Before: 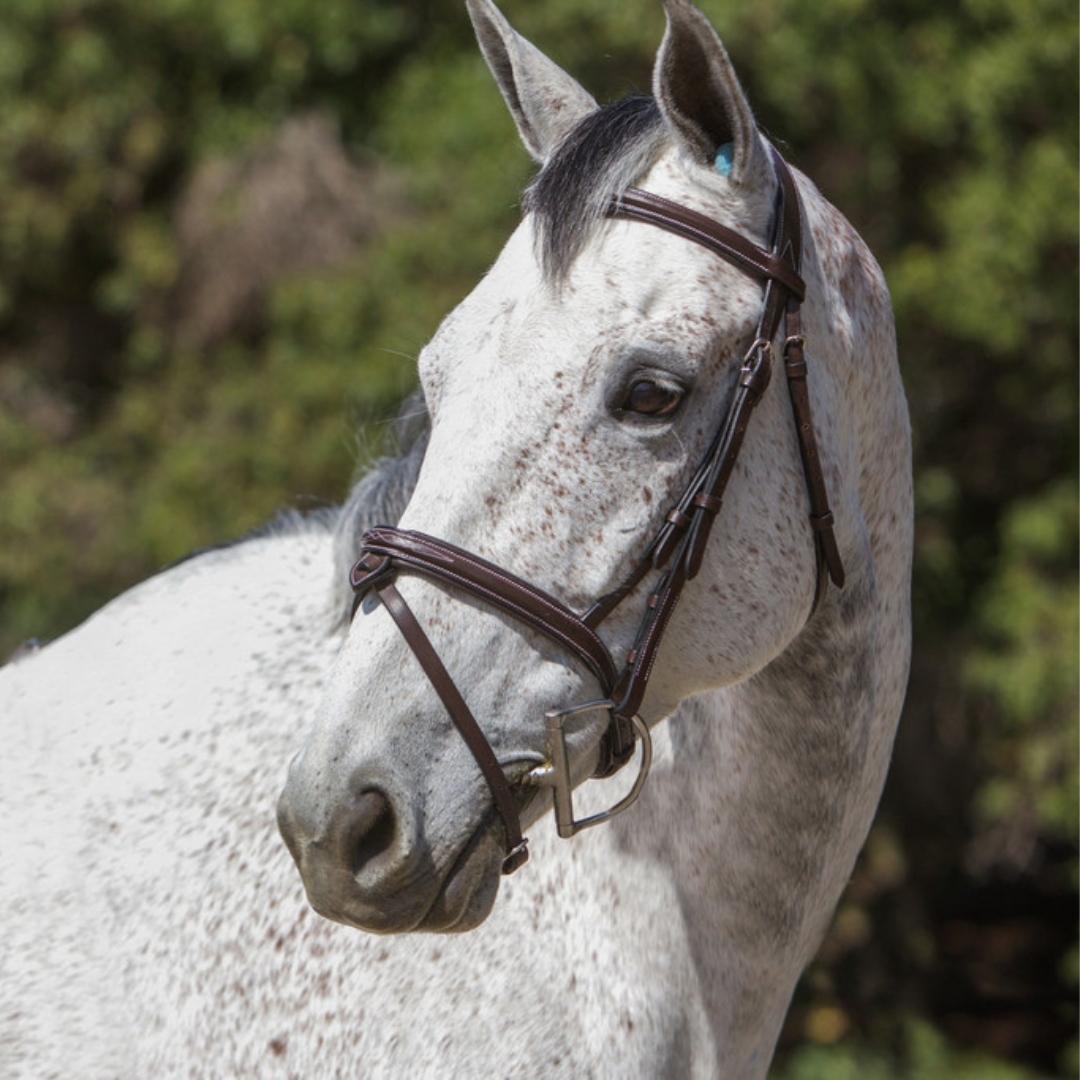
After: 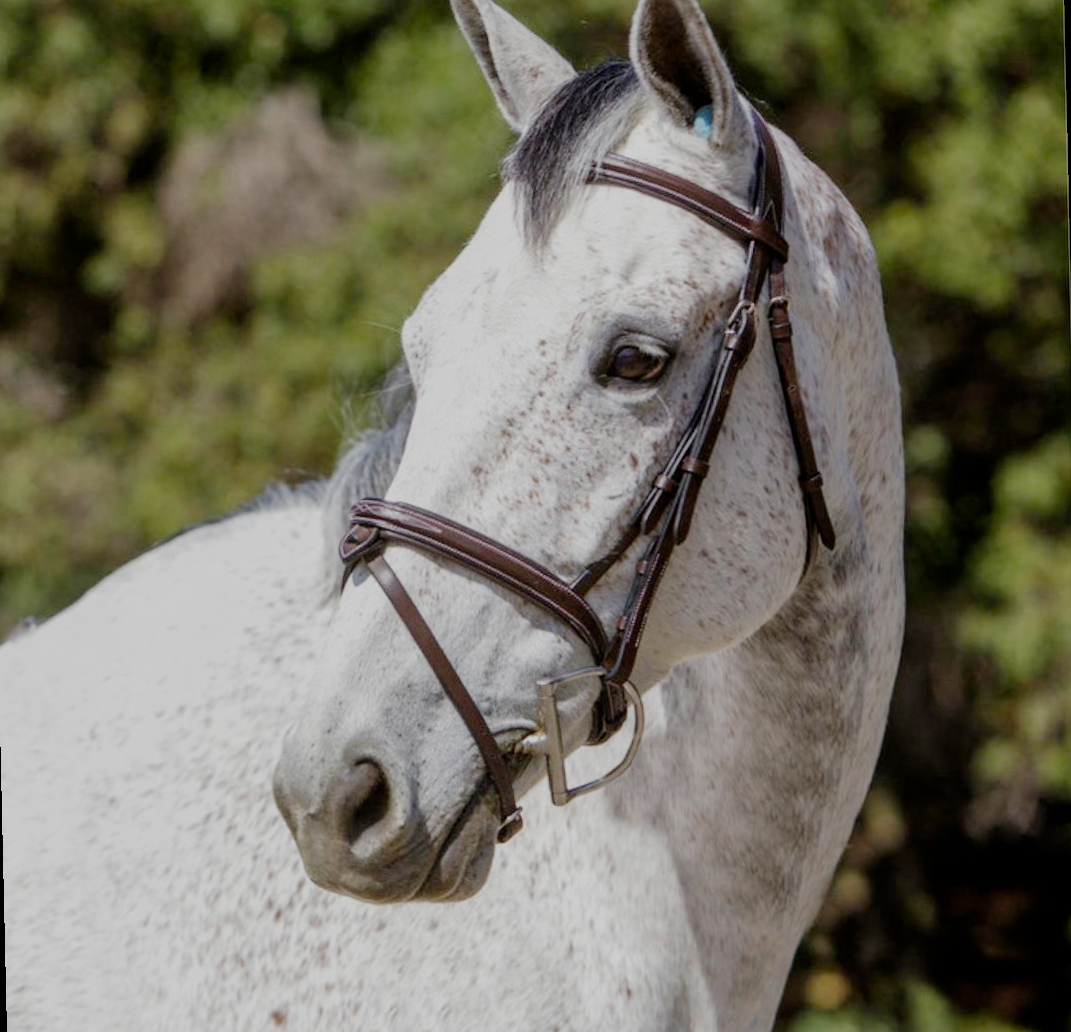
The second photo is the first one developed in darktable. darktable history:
rotate and perspective: rotation -1.32°, lens shift (horizontal) -0.031, crop left 0.015, crop right 0.985, crop top 0.047, crop bottom 0.982
exposure: black level correction 0, exposure 0.5 EV, compensate highlight preservation false
filmic rgb: middle gray luminance 18%, black relative exposure -7.5 EV, white relative exposure 8.5 EV, threshold 6 EV, target black luminance 0%, hardness 2.23, latitude 18.37%, contrast 0.878, highlights saturation mix 5%, shadows ↔ highlights balance 10.15%, add noise in highlights 0, preserve chrominance no, color science v3 (2019), use custom middle-gray values true, iterations of high-quality reconstruction 0, contrast in highlights soft, enable highlight reconstruction true
